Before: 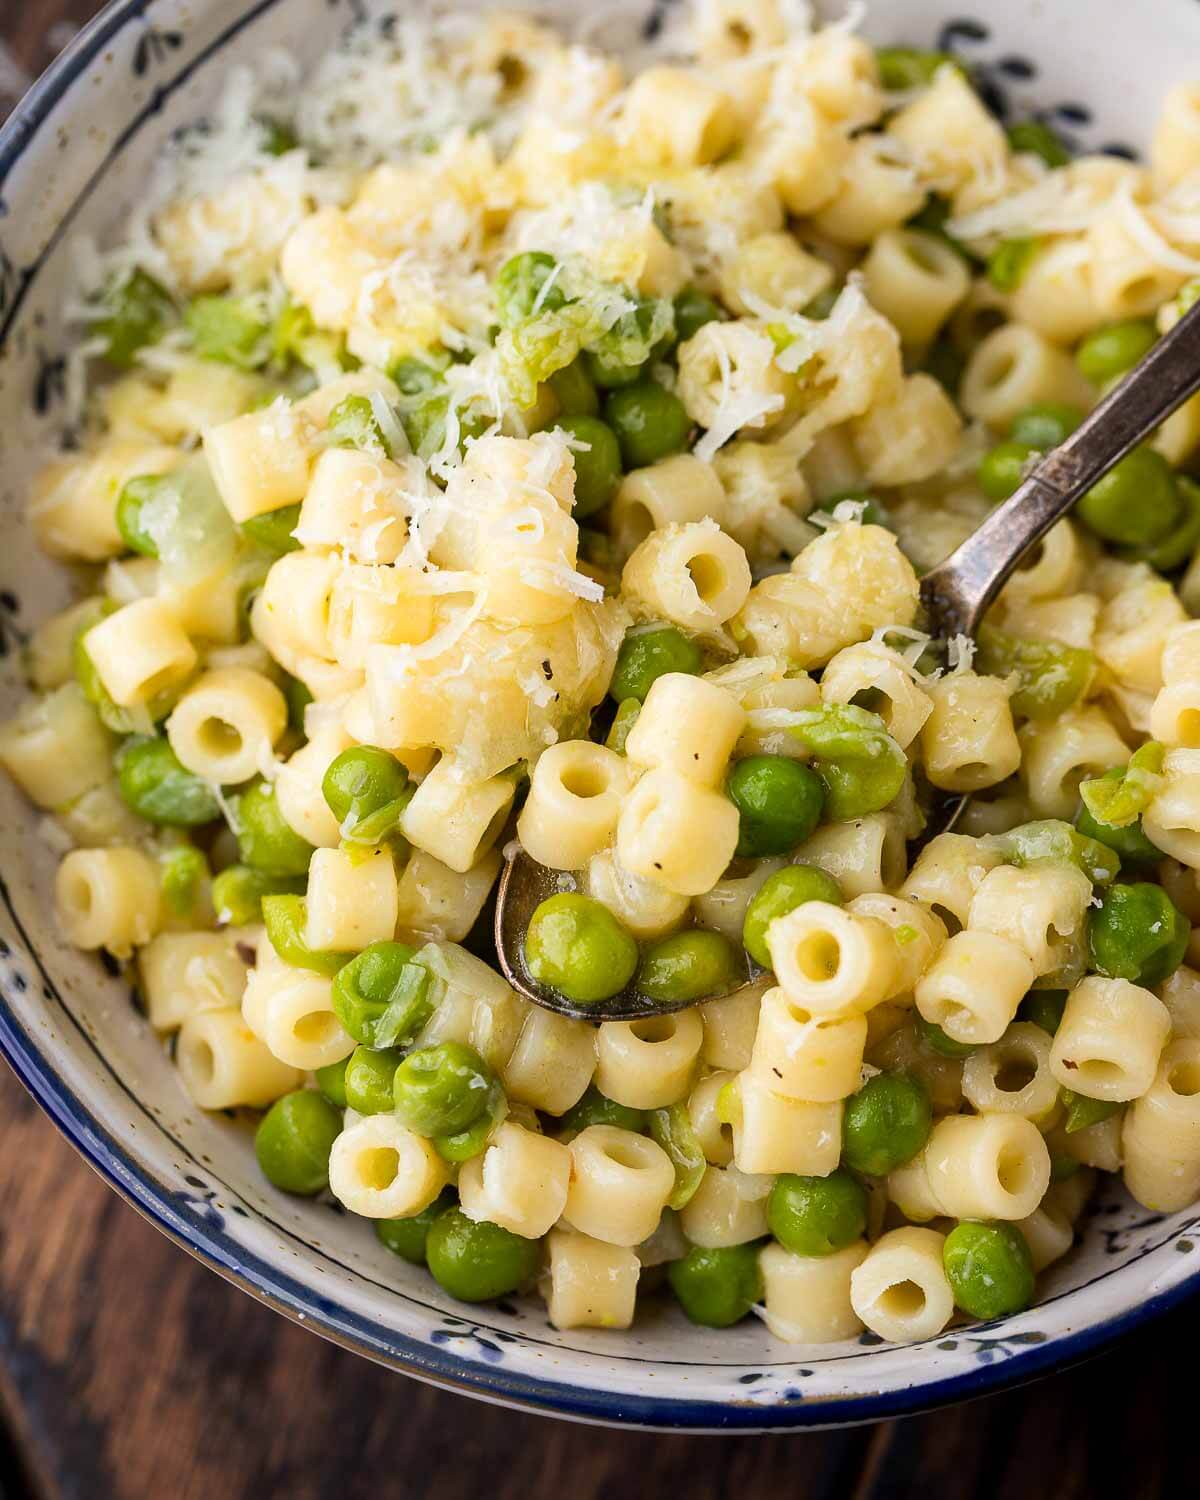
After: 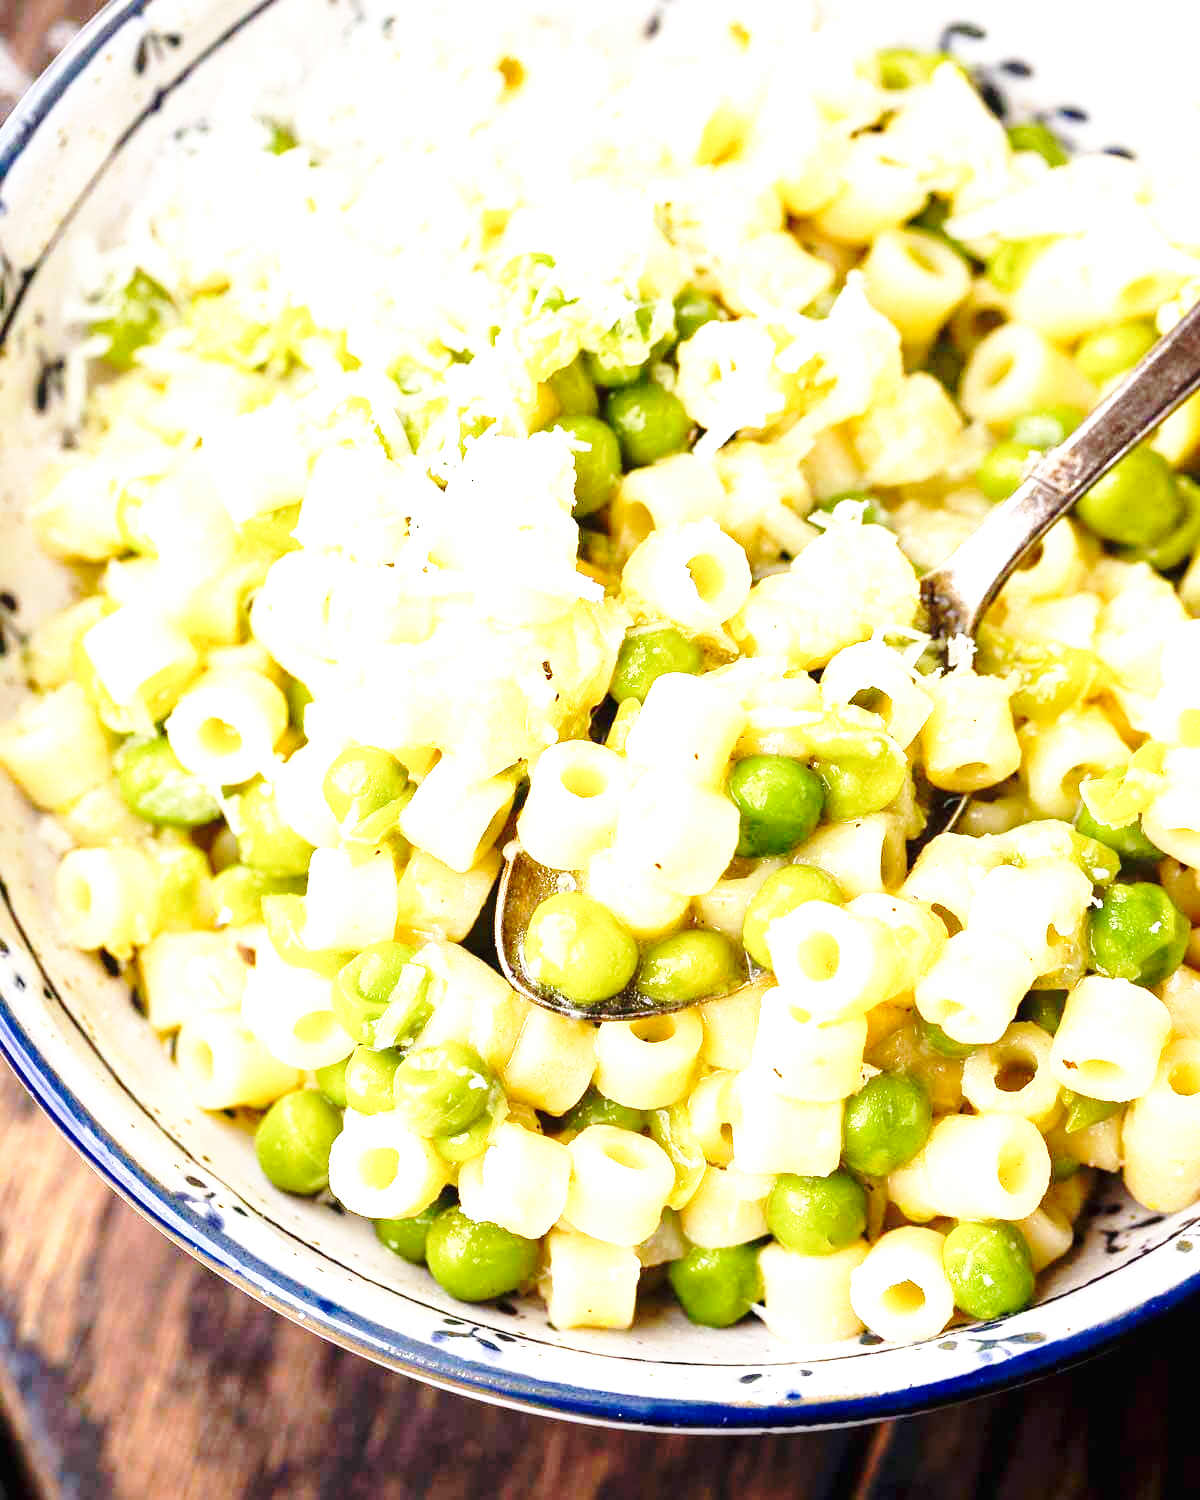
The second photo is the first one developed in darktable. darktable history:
exposure: black level correction 0, exposure 1.379 EV, compensate exposure bias true, compensate highlight preservation false
base curve: curves: ch0 [(0, 0) (0.032, 0.037) (0.105, 0.228) (0.435, 0.76) (0.856, 0.983) (1, 1)], preserve colors none
